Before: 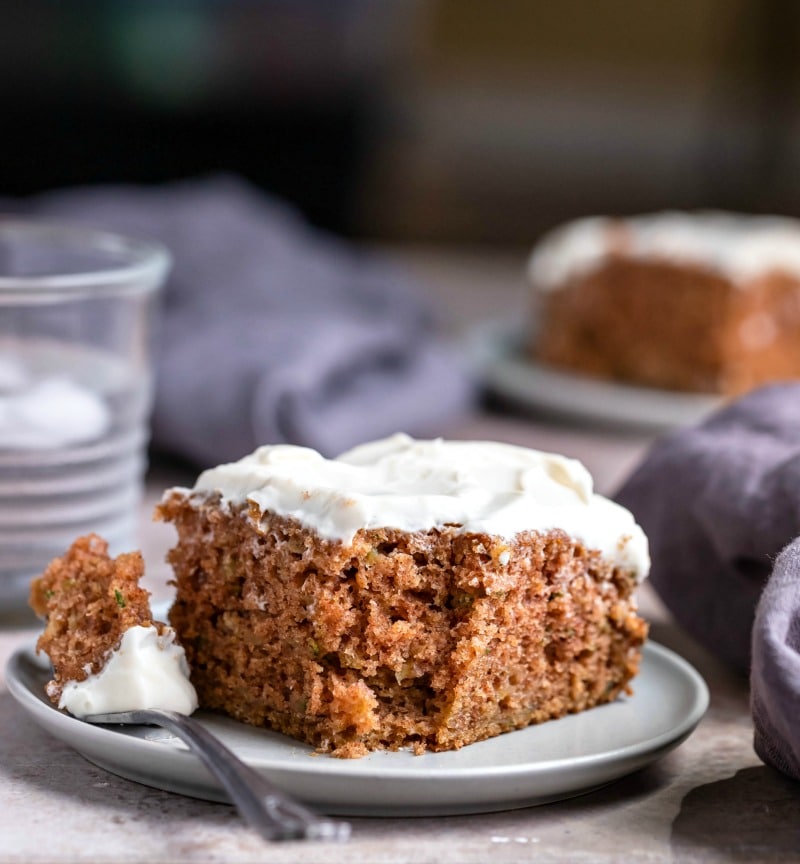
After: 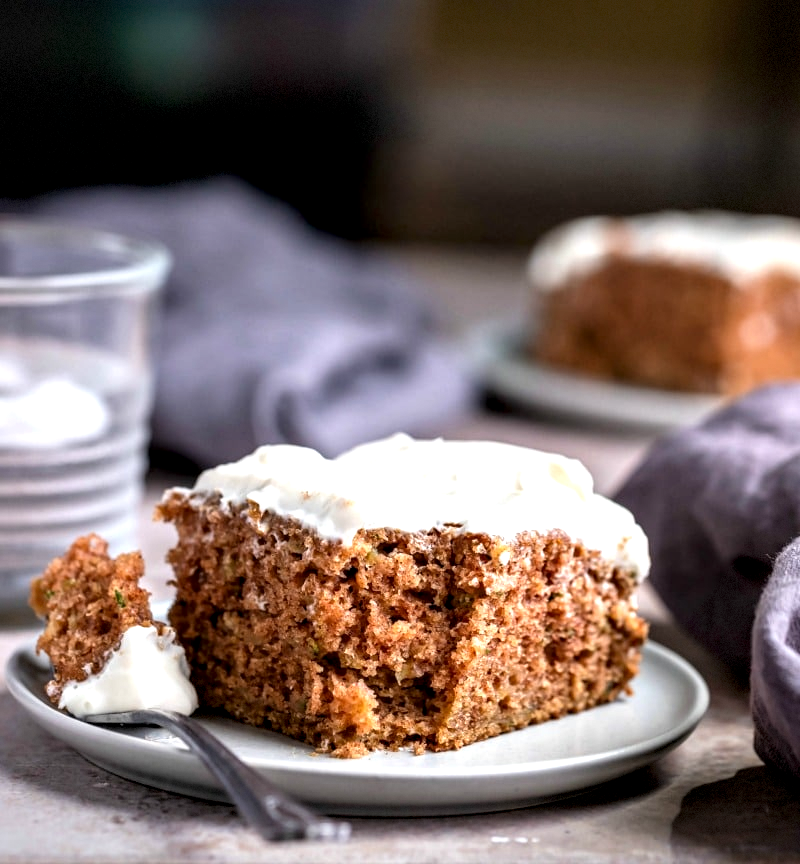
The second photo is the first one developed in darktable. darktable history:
vignetting: fall-off start 85.89%, fall-off radius 80.85%, saturation 0.383, width/height ratio 1.216, dithering 8-bit output, unbound false
tone equalizer: -8 EV -0.402 EV, -7 EV -0.413 EV, -6 EV -0.369 EV, -5 EV -0.261 EV, -3 EV 0.237 EV, -2 EV 0.316 EV, -1 EV 0.409 EV, +0 EV 0.432 EV
local contrast: highlights 25%, shadows 73%, midtone range 0.746
